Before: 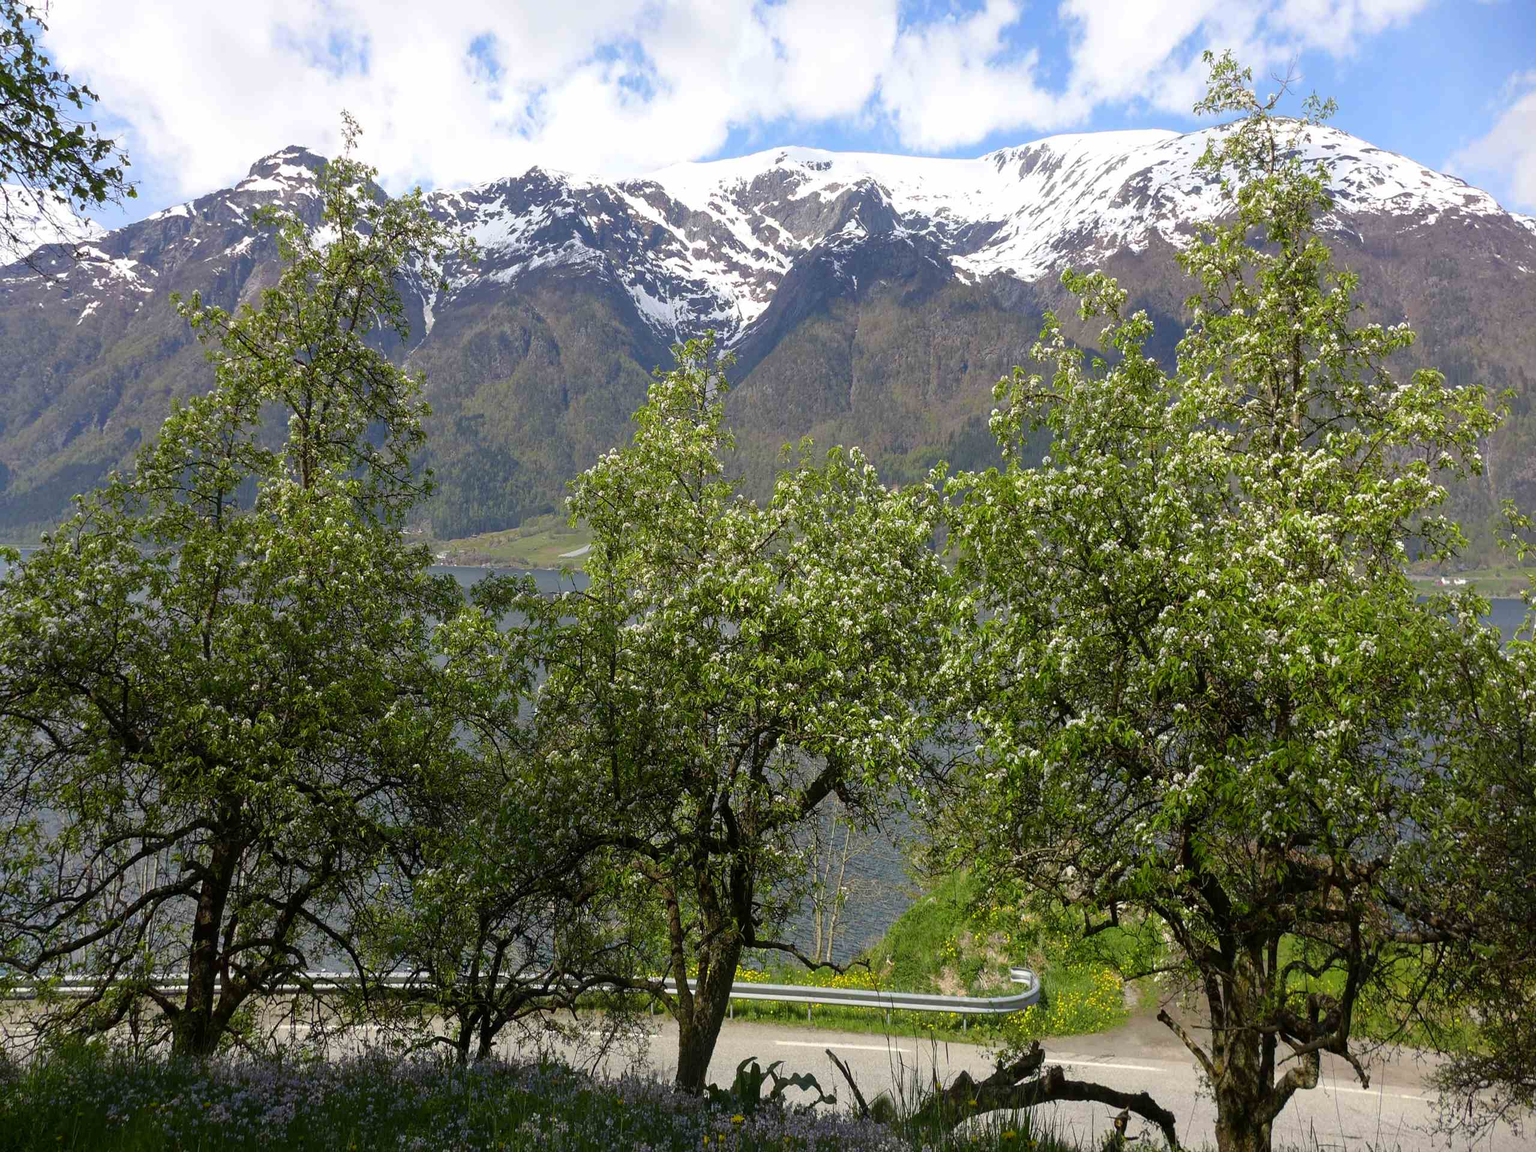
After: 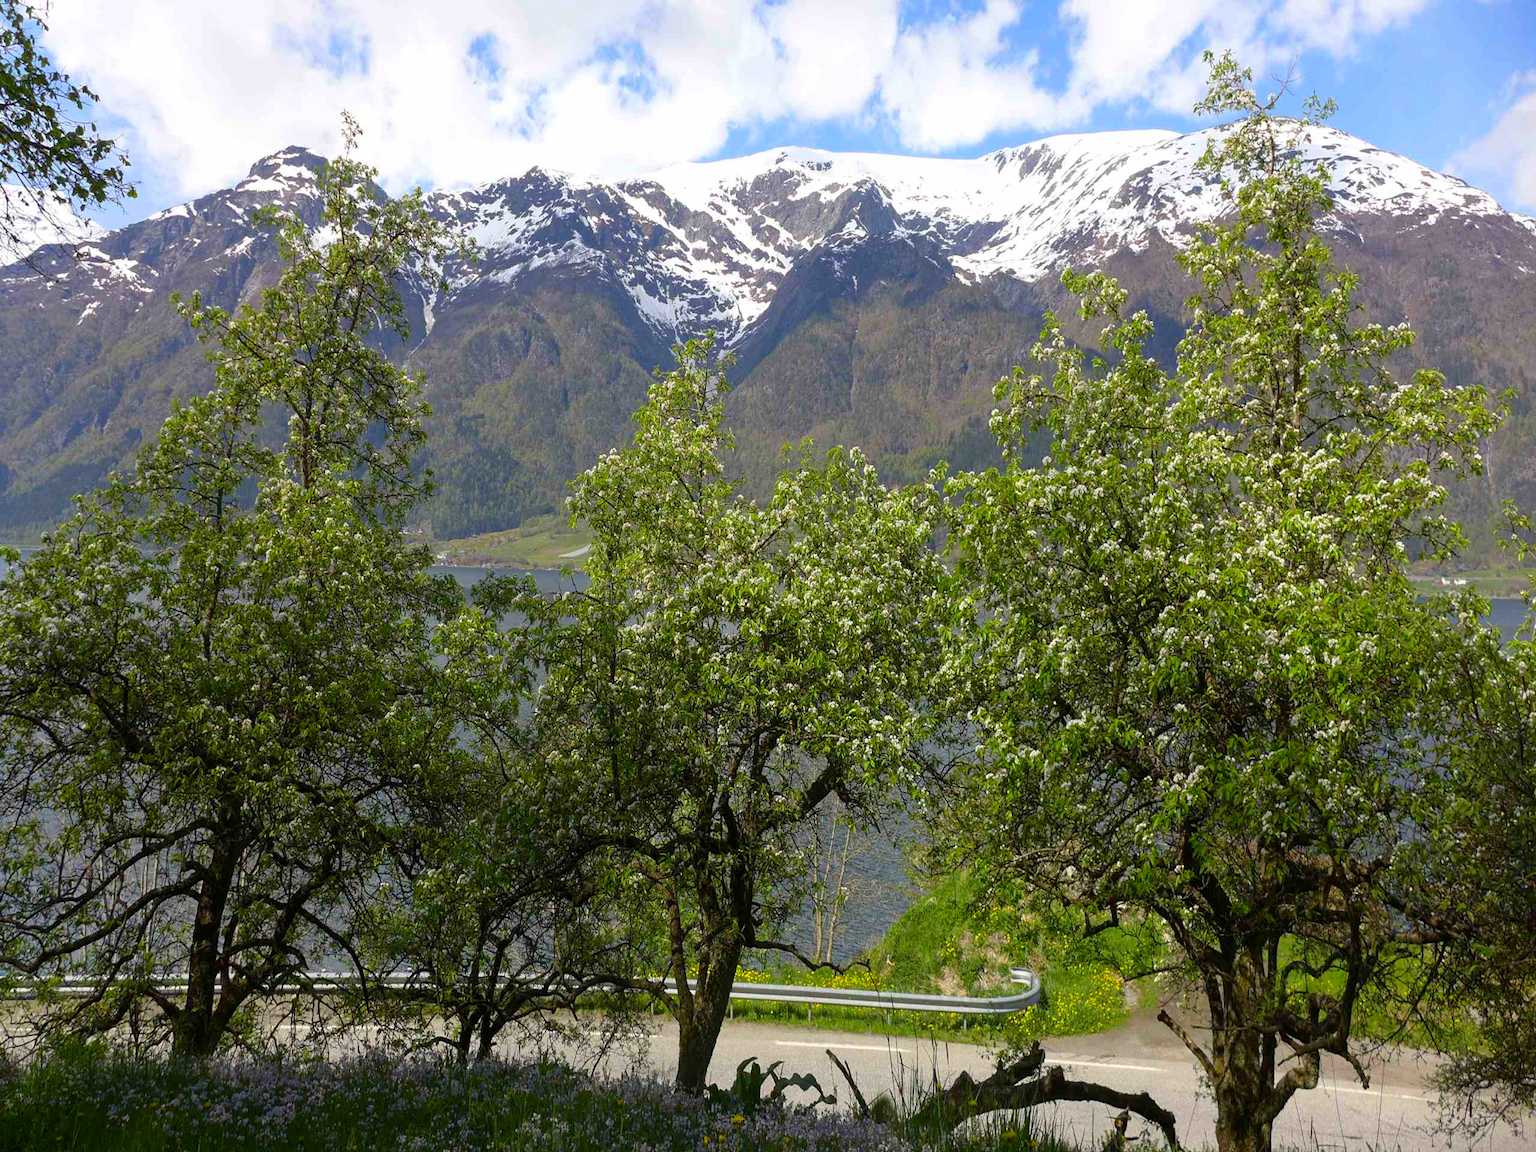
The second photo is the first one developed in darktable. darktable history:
contrast brightness saturation: saturation 0.181
